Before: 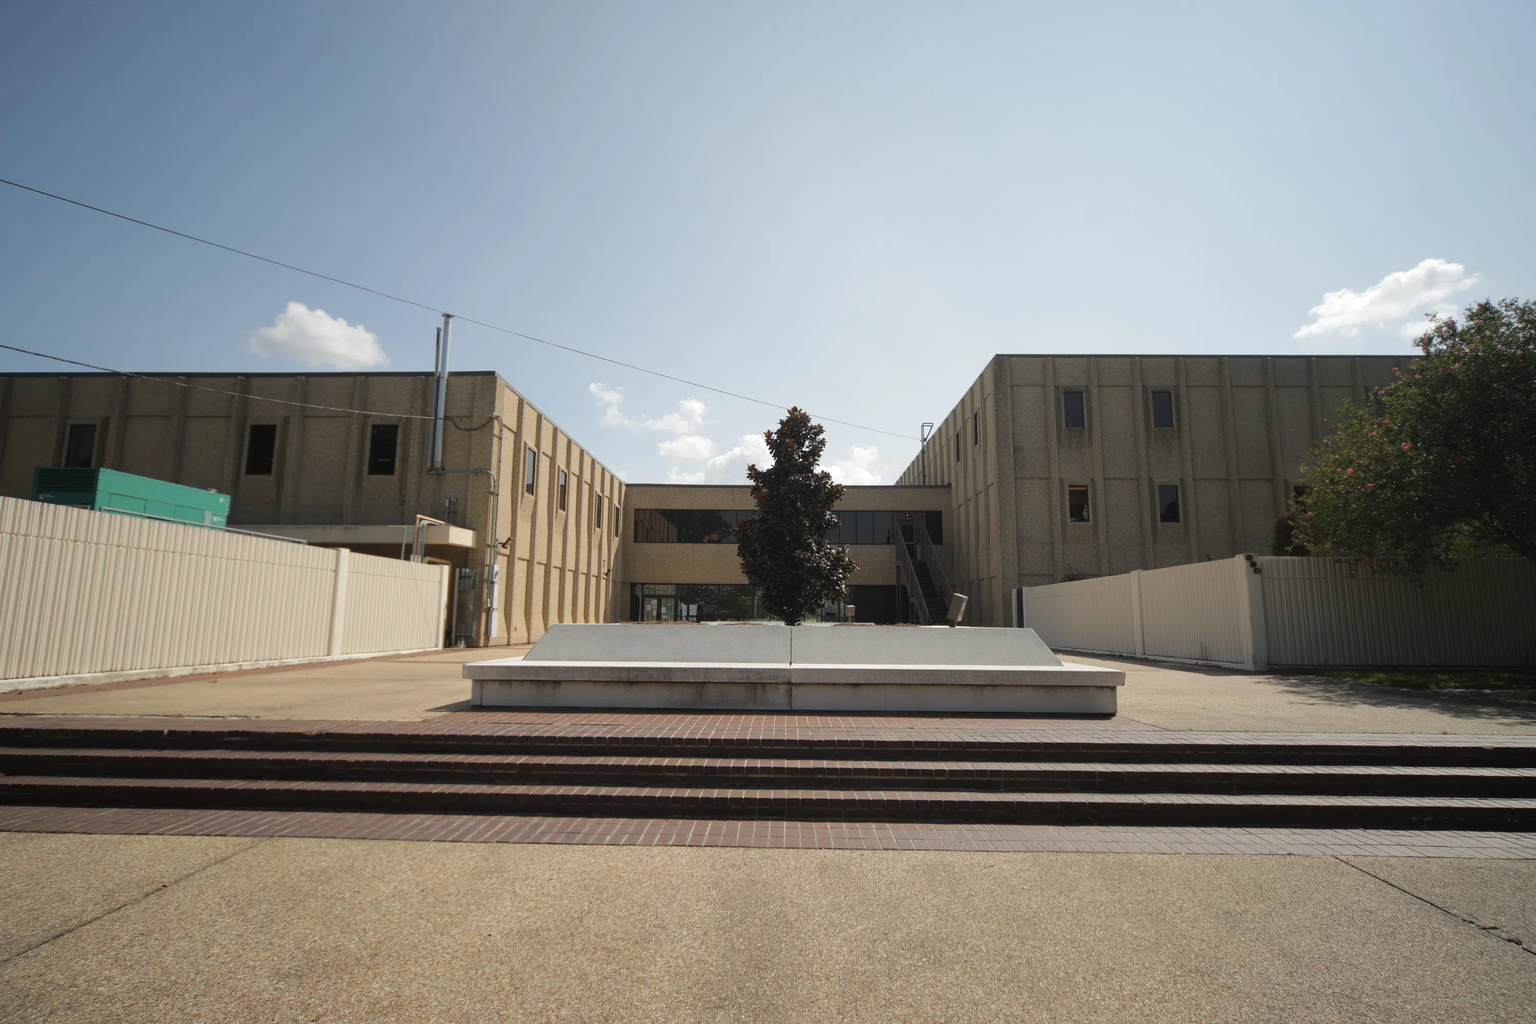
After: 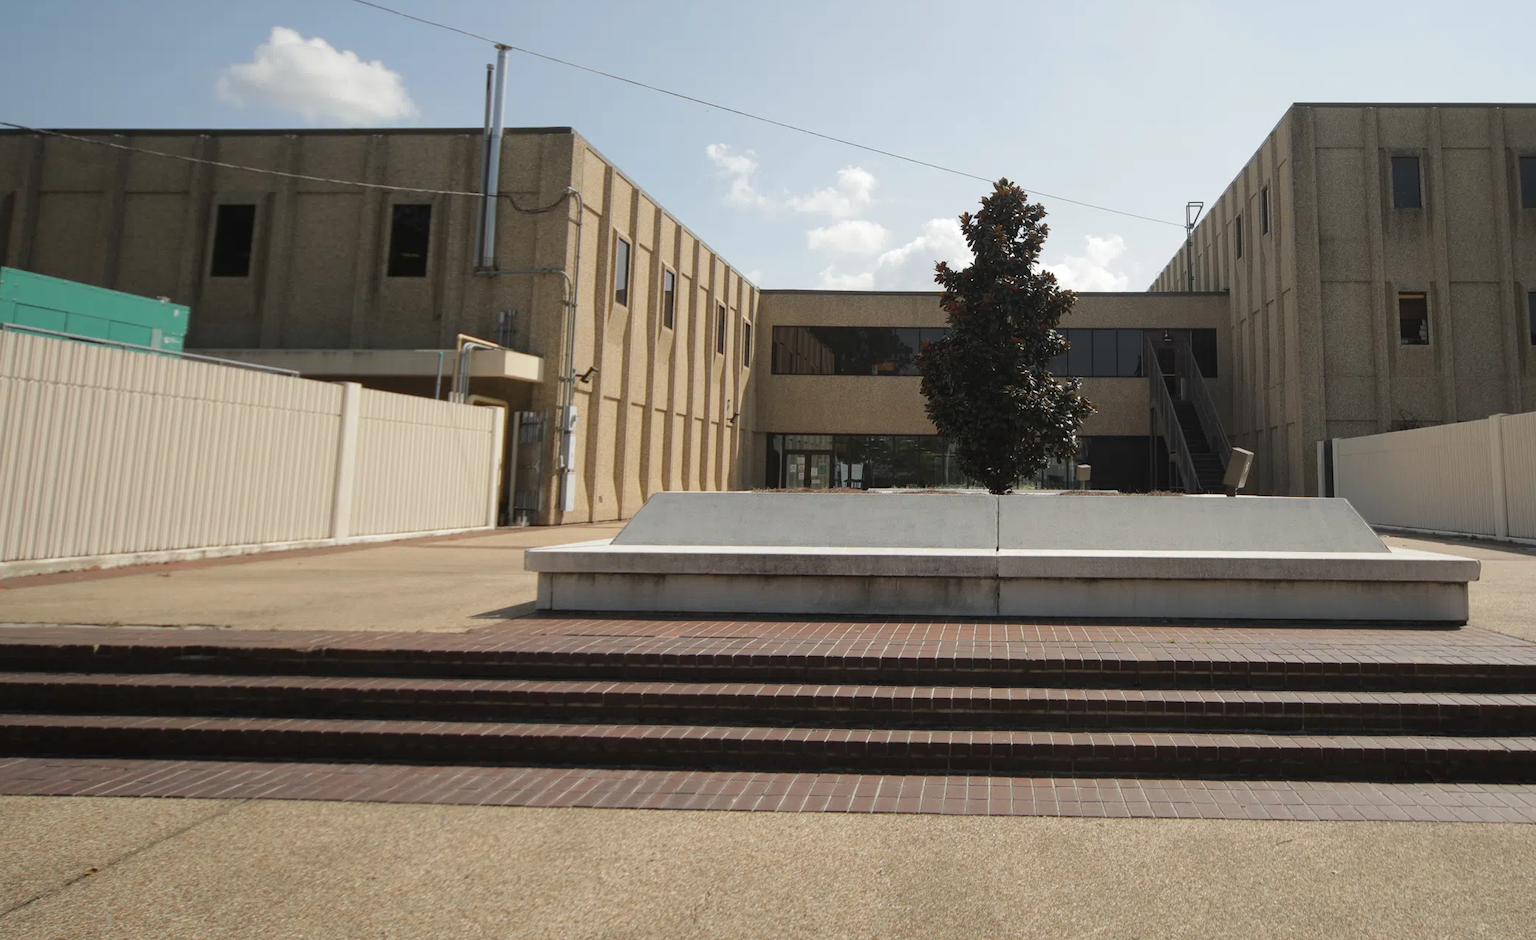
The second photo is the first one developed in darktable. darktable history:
exposure: compensate highlight preservation false
crop: left 6.488%, top 27.668%, right 24.183%, bottom 8.656%
